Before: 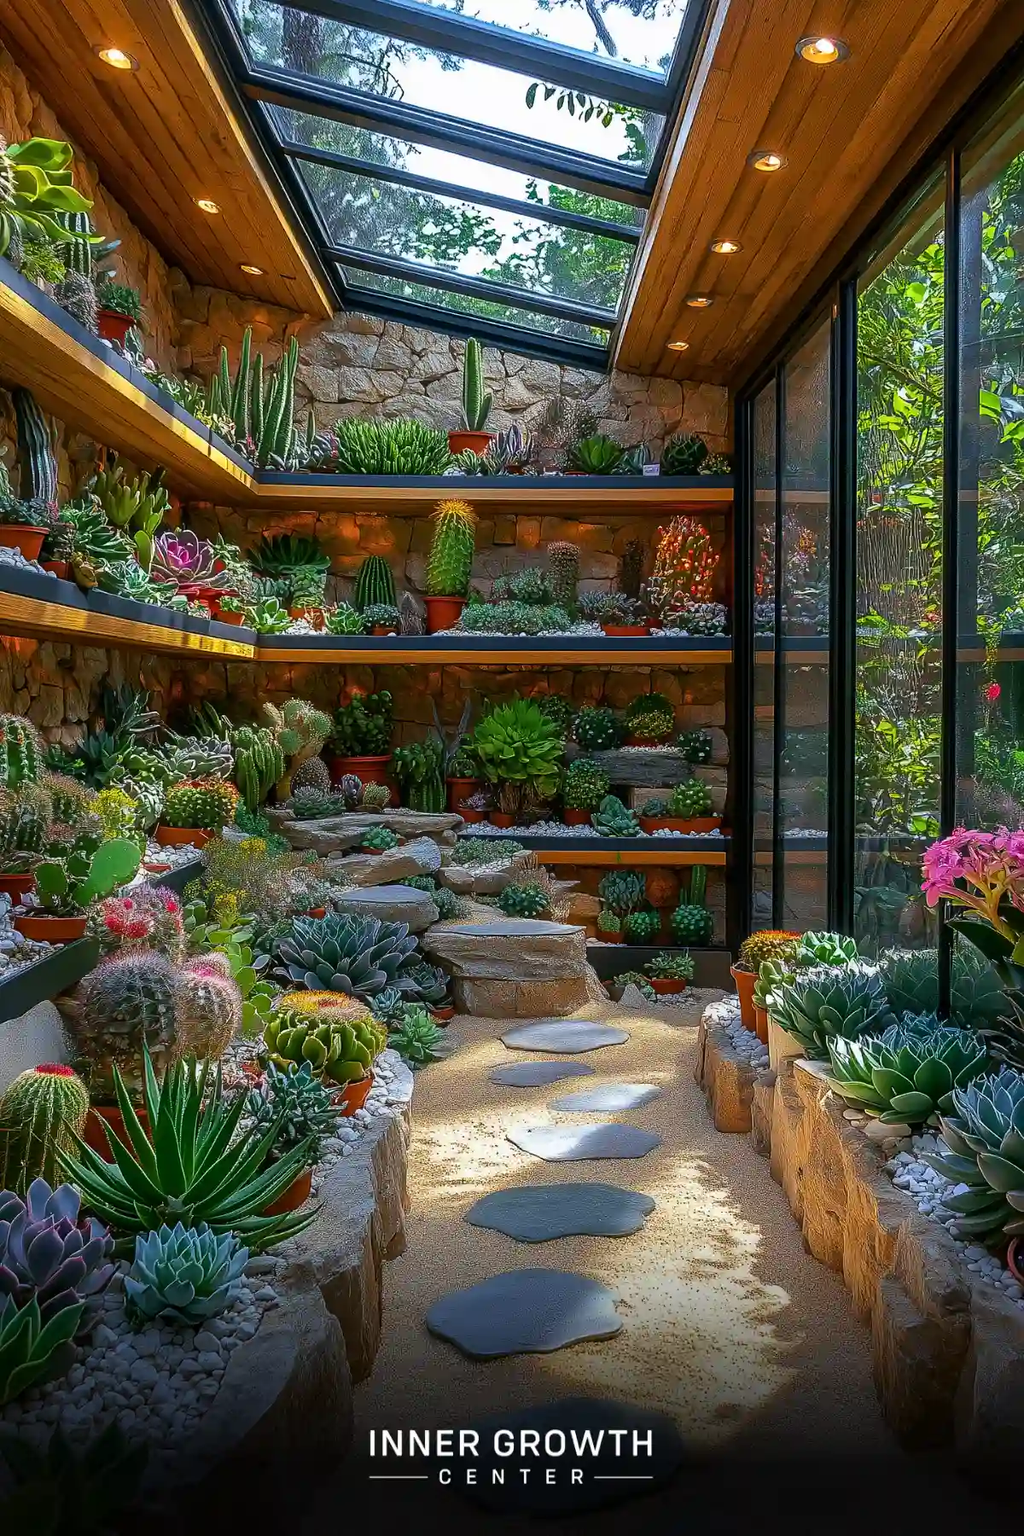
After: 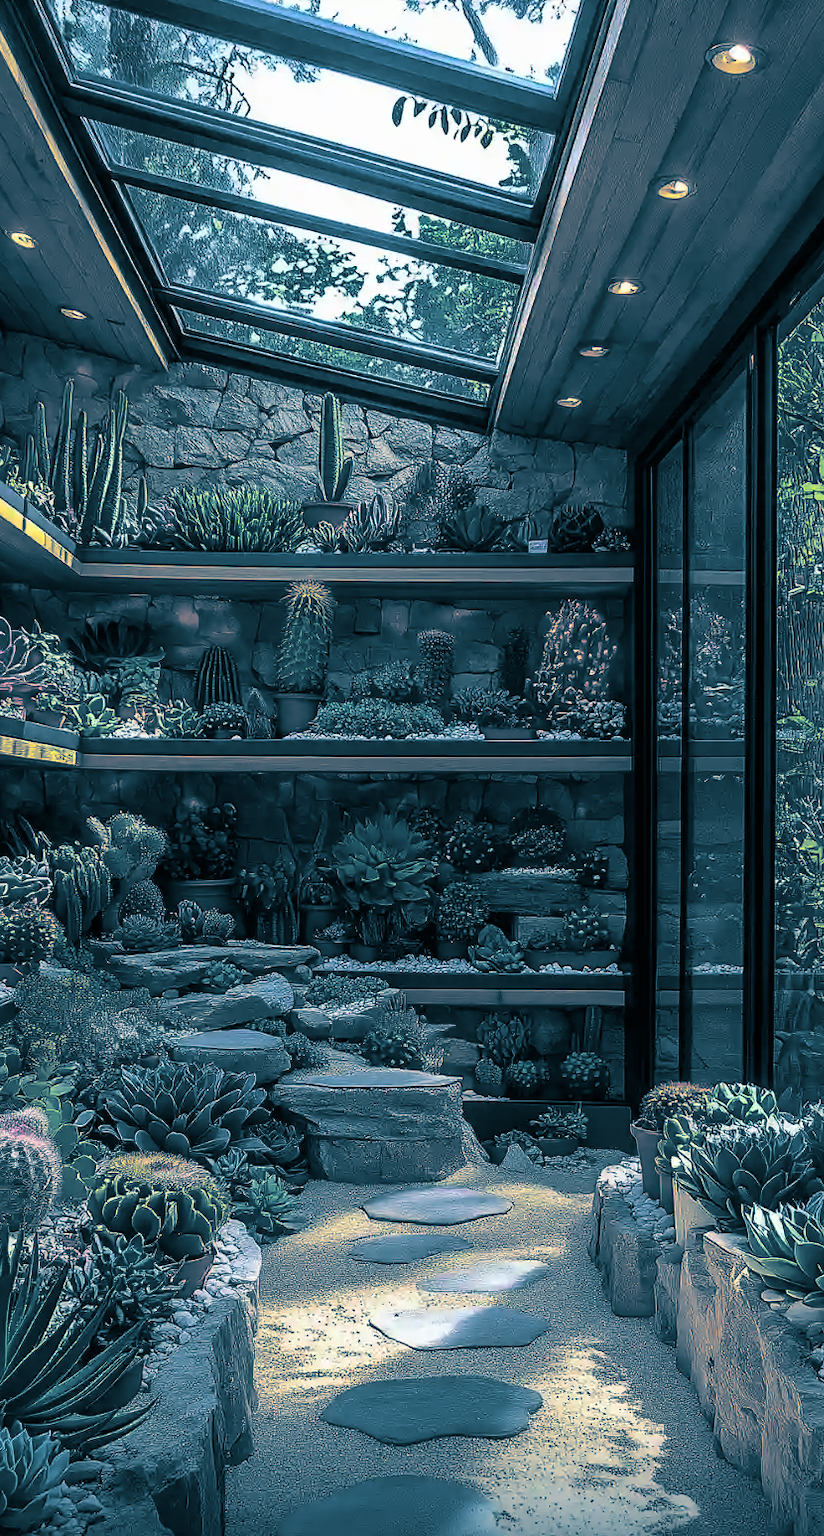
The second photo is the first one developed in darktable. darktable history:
crop: left 18.479%, right 12.2%, bottom 13.971%
split-toning: shadows › hue 212.4°, balance -70
